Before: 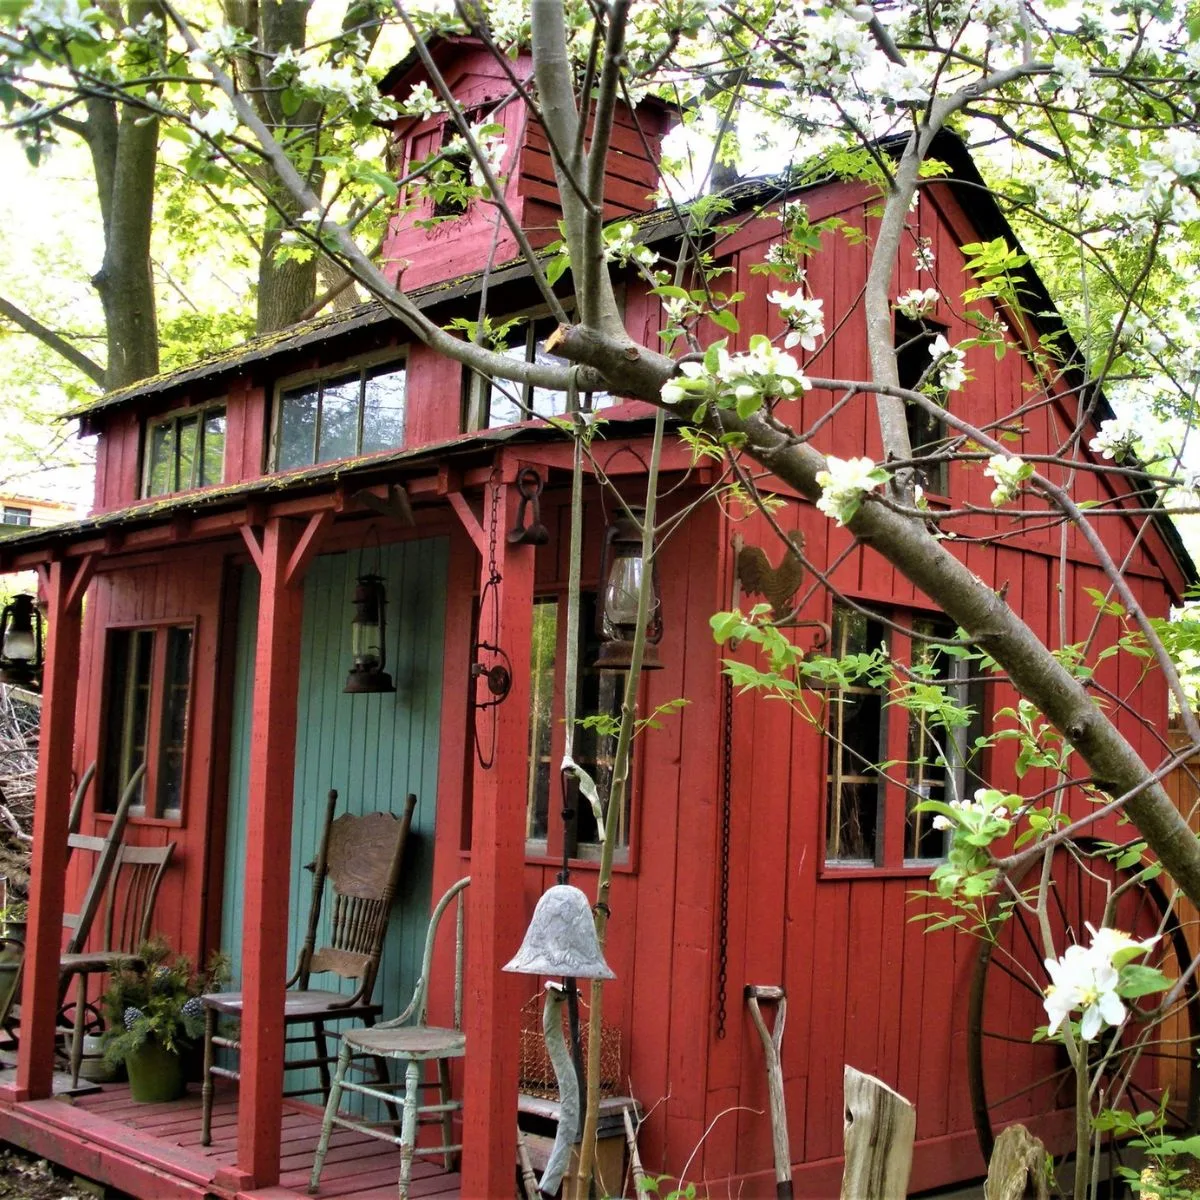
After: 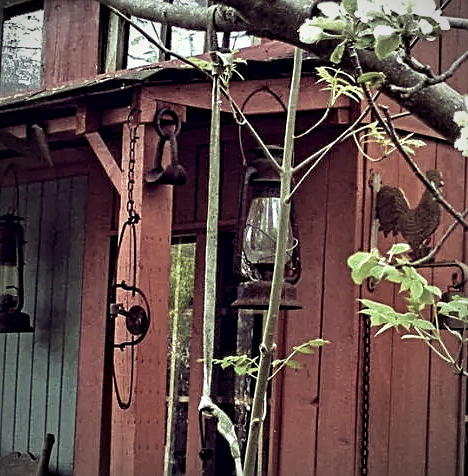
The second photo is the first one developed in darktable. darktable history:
velvia: strength 44.87%
contrast equalizer: y [[0.5, 0.542, 0.583, 0.625, 0.667, 0.708], [0.5 ×6], [0.5 ×6], [0 ×6], [0 ×6]]
crop: left 30.244%, top 30.071%, right 30.015%, bottom 30.033%
vignetting: fall-off radius 60.92%, saturation -0.647
sharpen: on, module defaults
color correction: highlights a* -20.41, highlights b* 20.82, shadows a* 19.98, shadows b* -20.83, saturation 0.391
